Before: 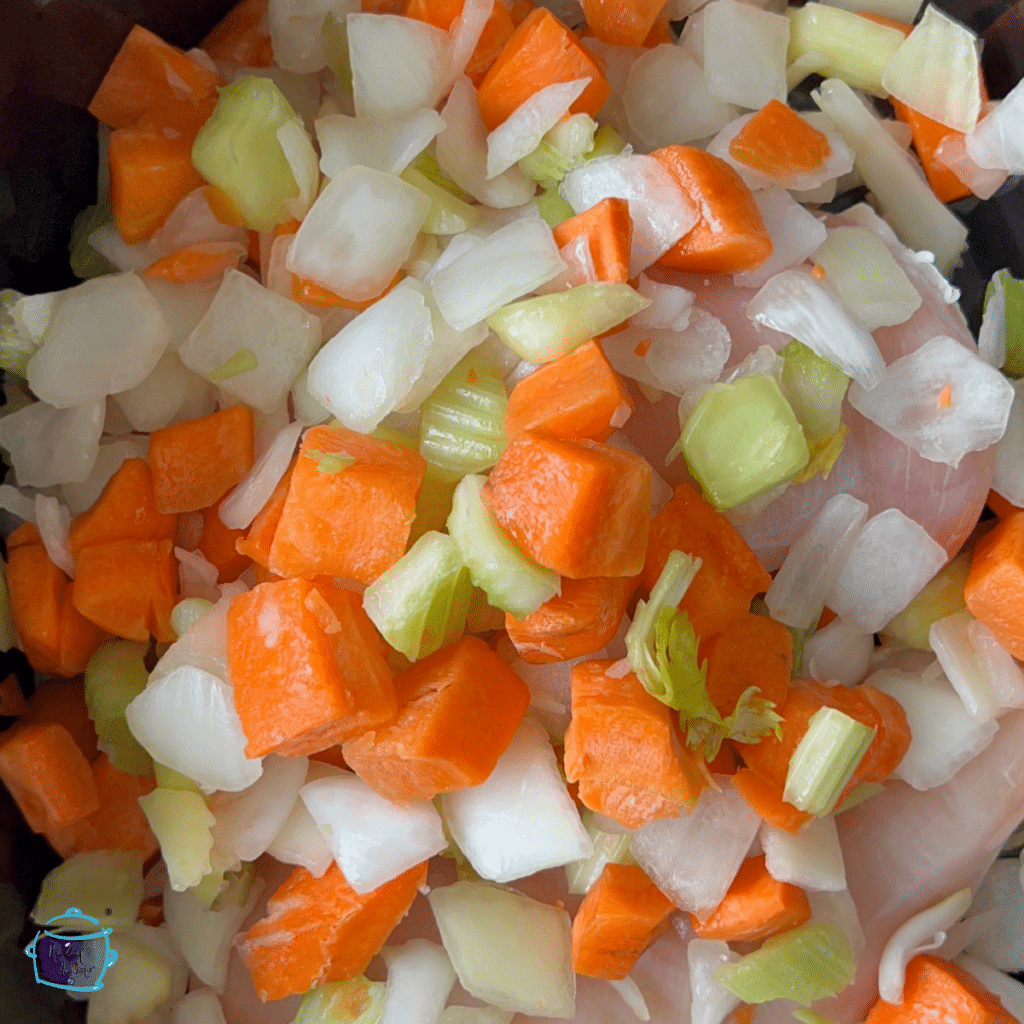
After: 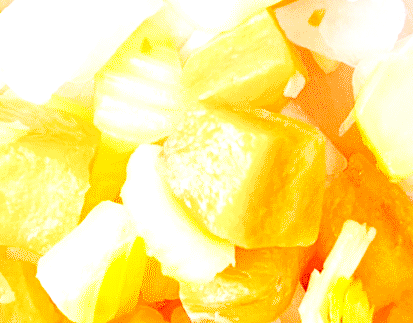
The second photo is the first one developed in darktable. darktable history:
base curve: curves: ch0 [(0, 0) (0.036, 0.025) (0.121, 0.166) (0.206, 0.329) (0.605, 0.79) (1, 1)], preserve colors none
crop: left 31.845%, top 32.303%, right 27.787%, bottom 36.122%
exposure: black level correction 0.001, exposure 1.714 EV, compensate exposure bias true, compensate highlight preservation false
contrast brightness saturation: contrast 0.1, brightness 0.038, saturation 0.087
color balance rgb: global offset › luminance 0.693%, perceptual saturation grading › global saturation 14.496%, perceptual saturation grading › highlights -25.76%, perceptual saturation grading › shadows 29.994%, perceptual brilliance grading › global brilliance 9.583%, perceptual brilliance grading › shadows 15.302%, global vibrance 30.587%
